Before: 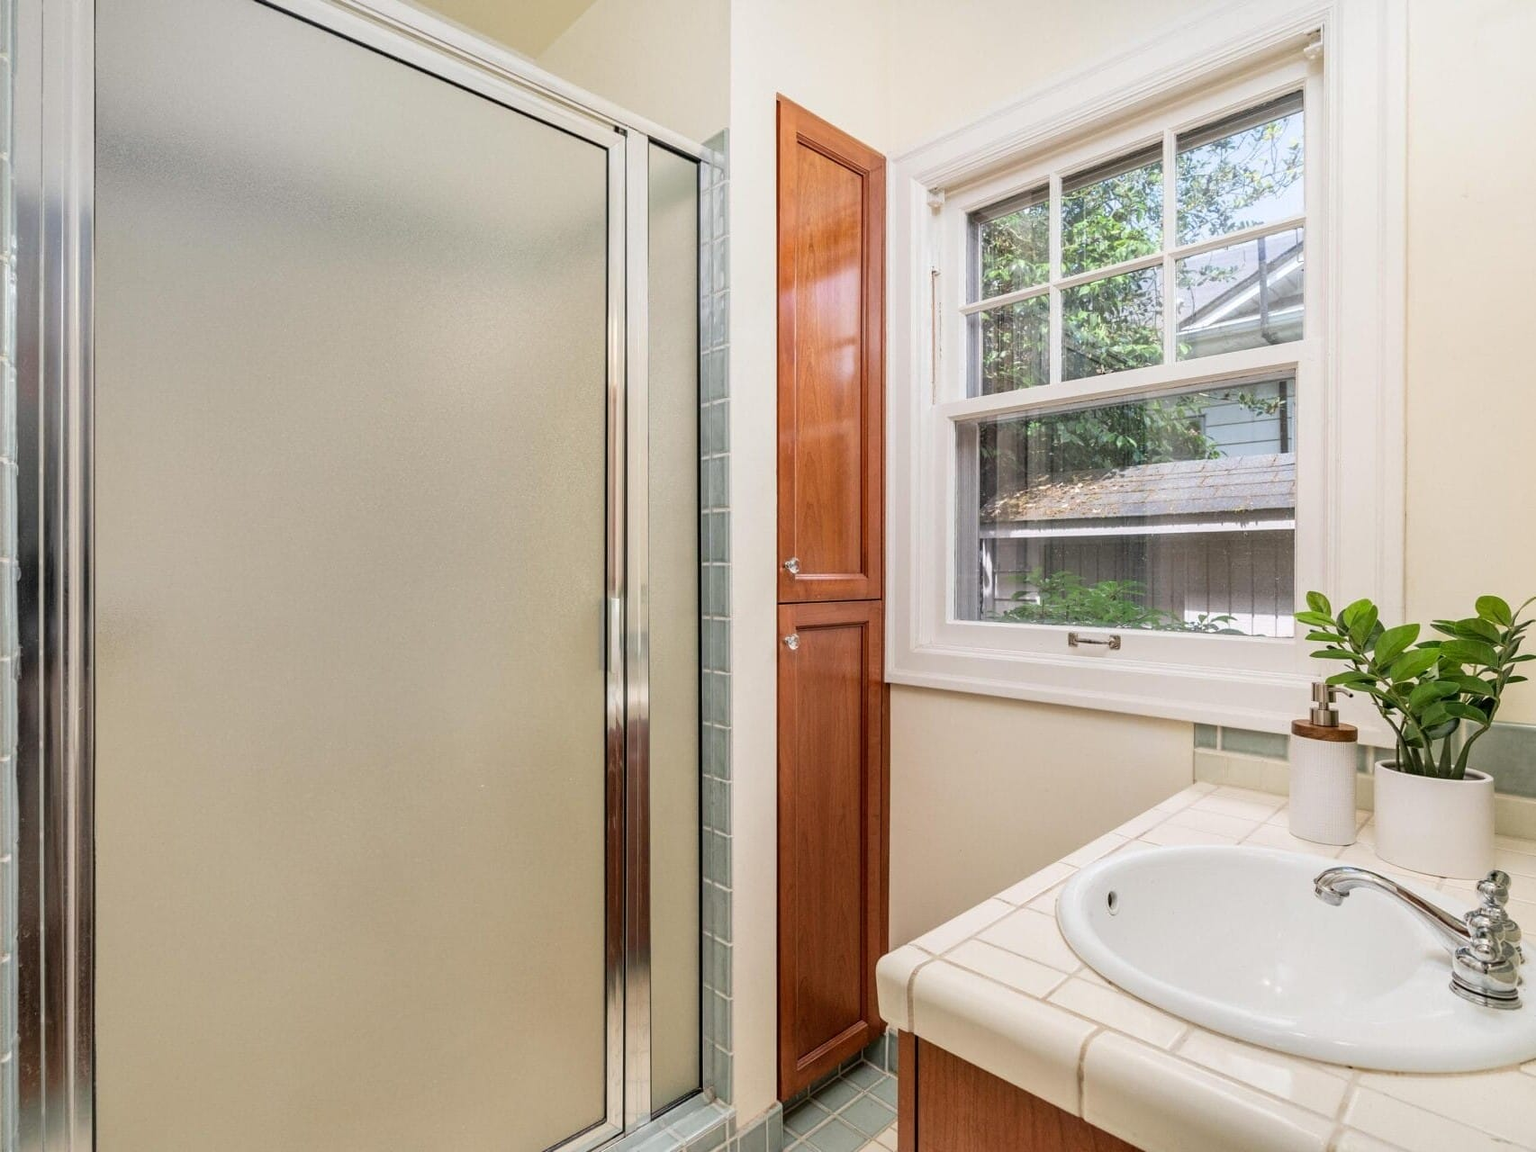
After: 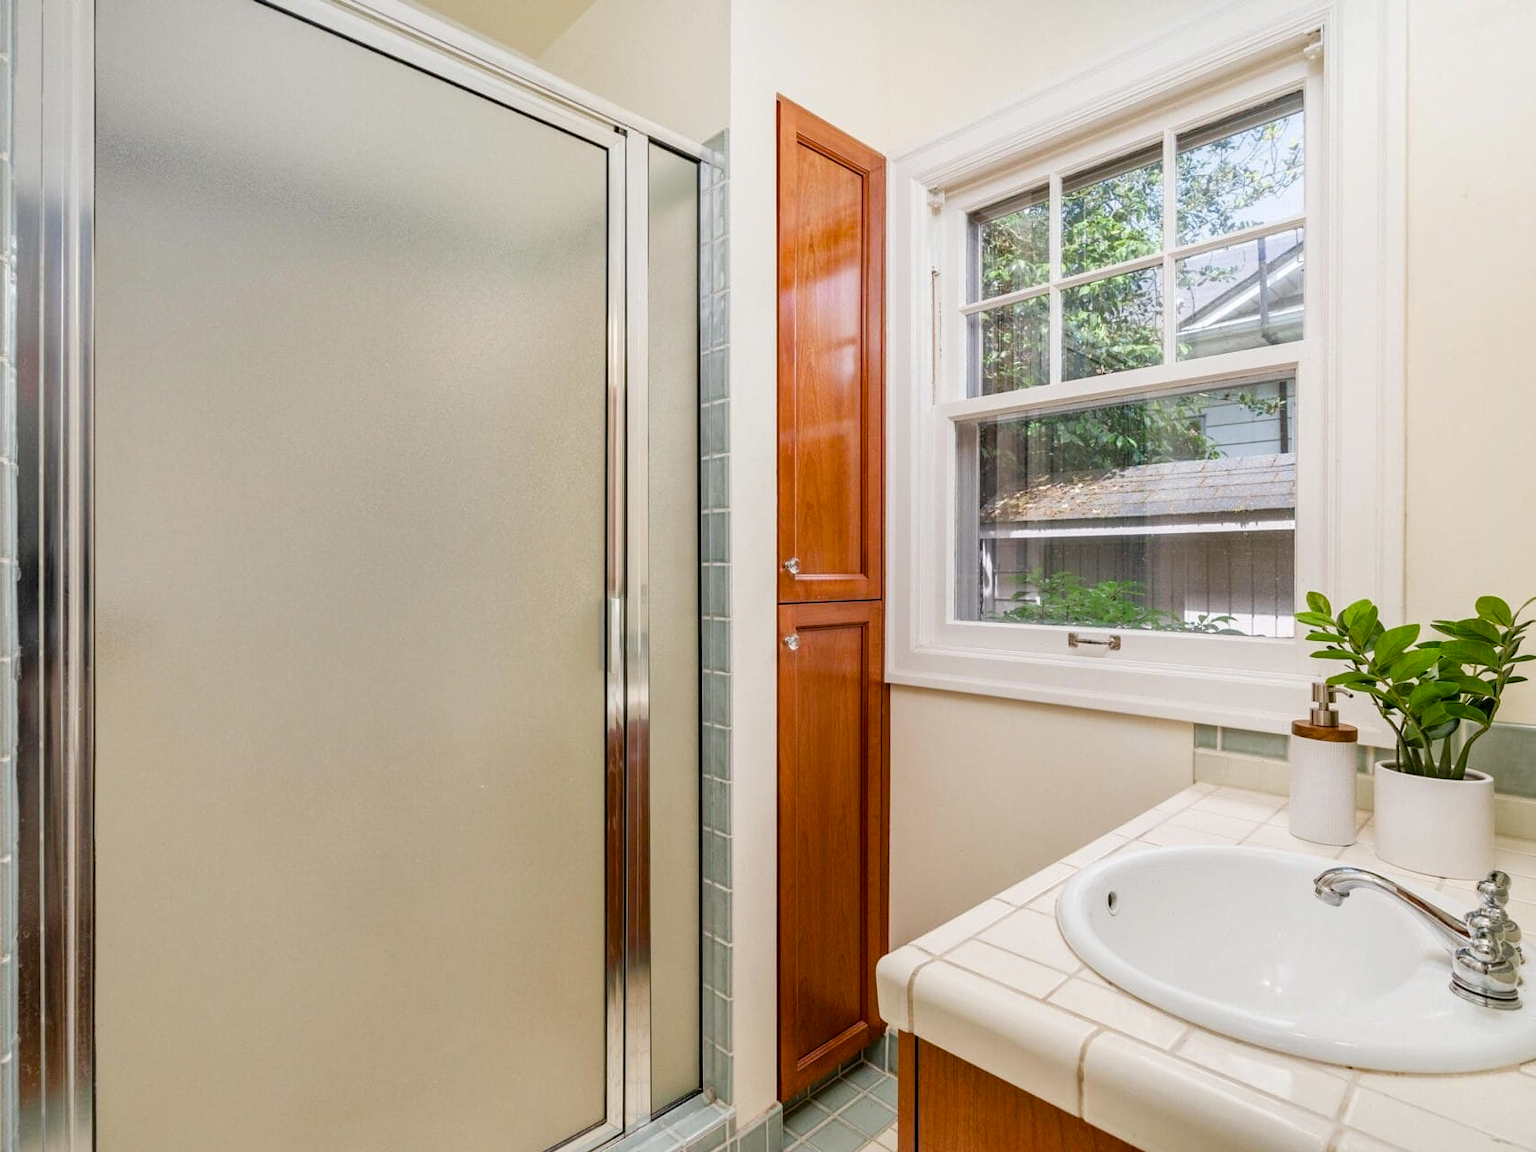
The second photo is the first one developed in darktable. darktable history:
color balance rgb: perceptual saturation grading › global saturation 0.295%, perceptual saturation grading › highlights -16.924%, perceptual saturation grading › mid-tones 32.457%, perceptual saturation grading › shadows 50.361%
